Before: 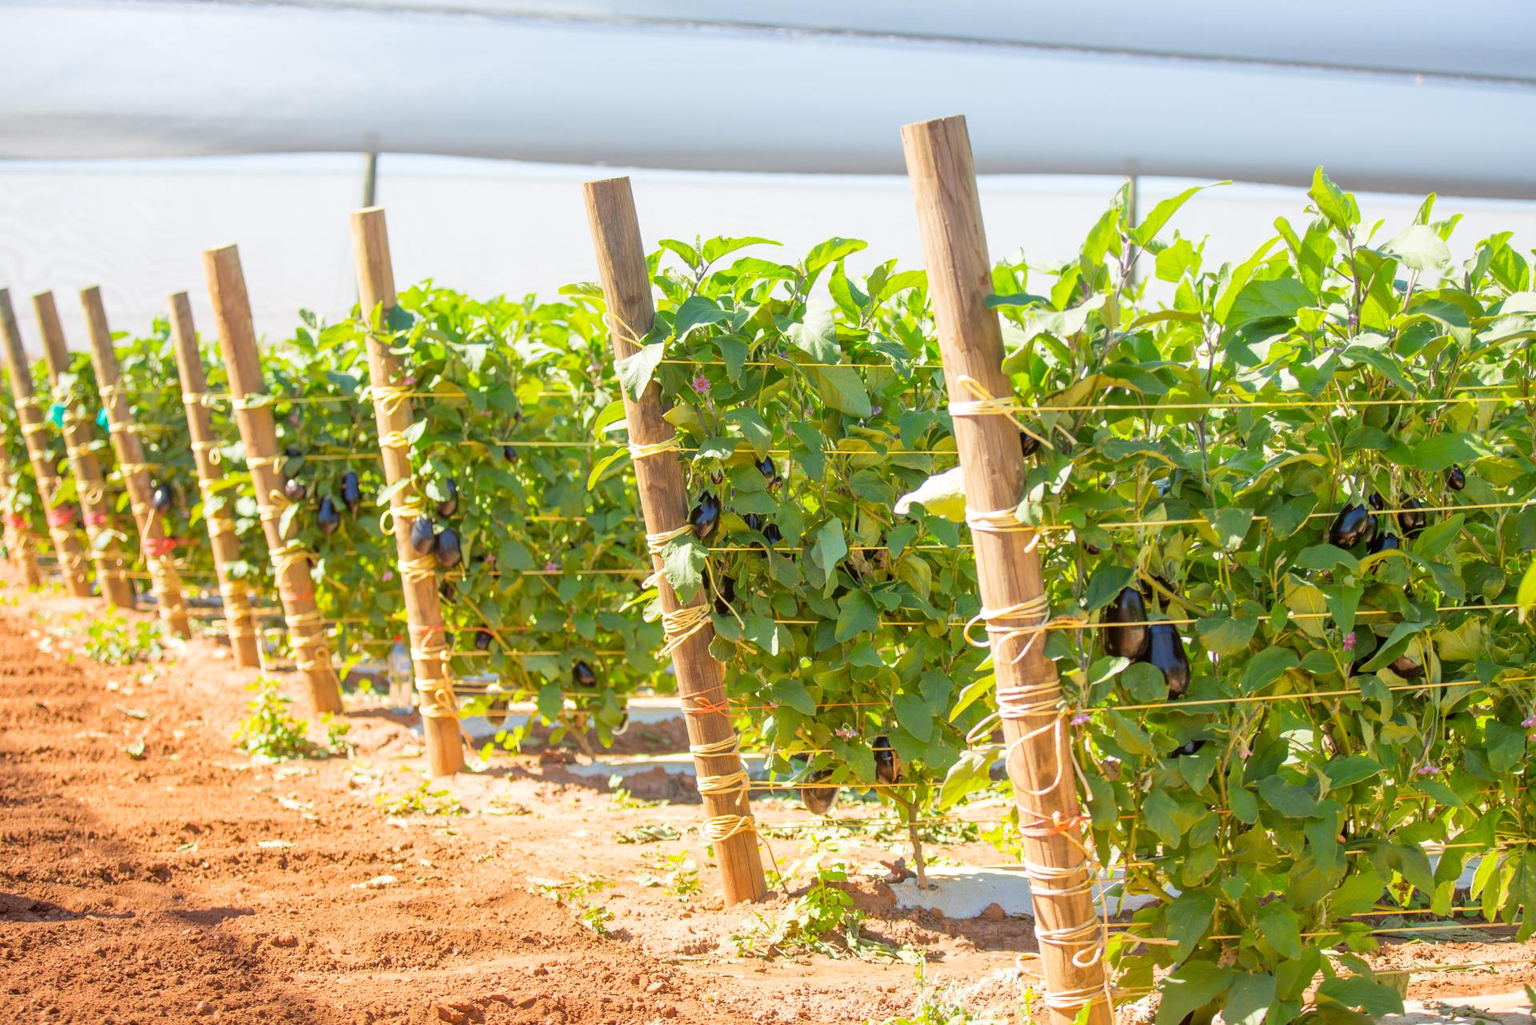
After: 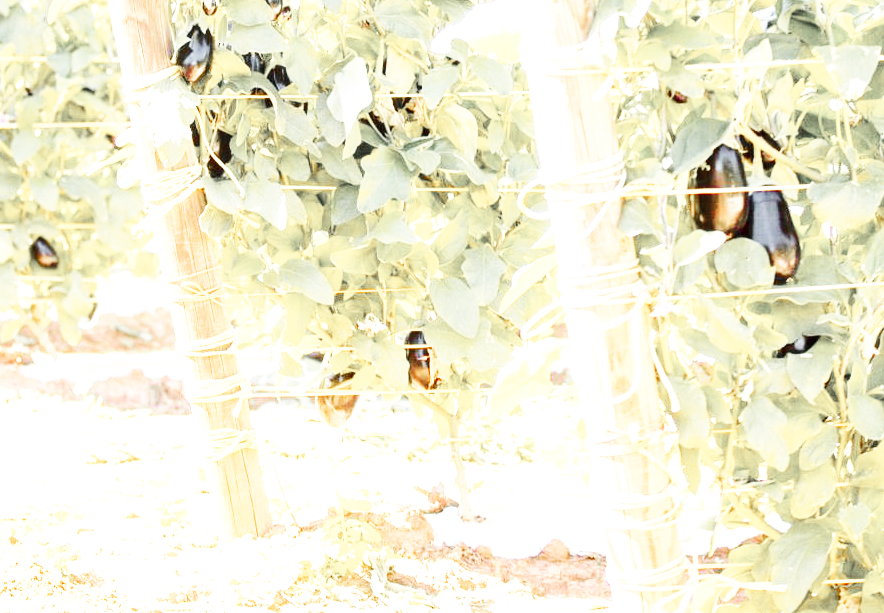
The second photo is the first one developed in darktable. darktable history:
crop: left 35.792%, top 46.031%, right 18.126%, bottom 6.078%
color zones: curves: ch1 [(0, 0.638) (0.193, 0.442) (0.286, 0.15) (0.429, 0.14) (0.571, 0.142) (0.714, 0.154) (0.857, 0.175) (1, 0.638)]
base curve: curves: ch0 [(0, 0) (0.007, 0.004) (0.027, 0.03) (0.046, 0.07) (0.207, 0.54) (0.442, 0.872) (0.673, 0.972) (1, 1)], preserve colors none
contrast brightness saturation: saturation -0.092
exposure: black level correction 0, exposure 1.489 EV, compensate highlight preservation false
